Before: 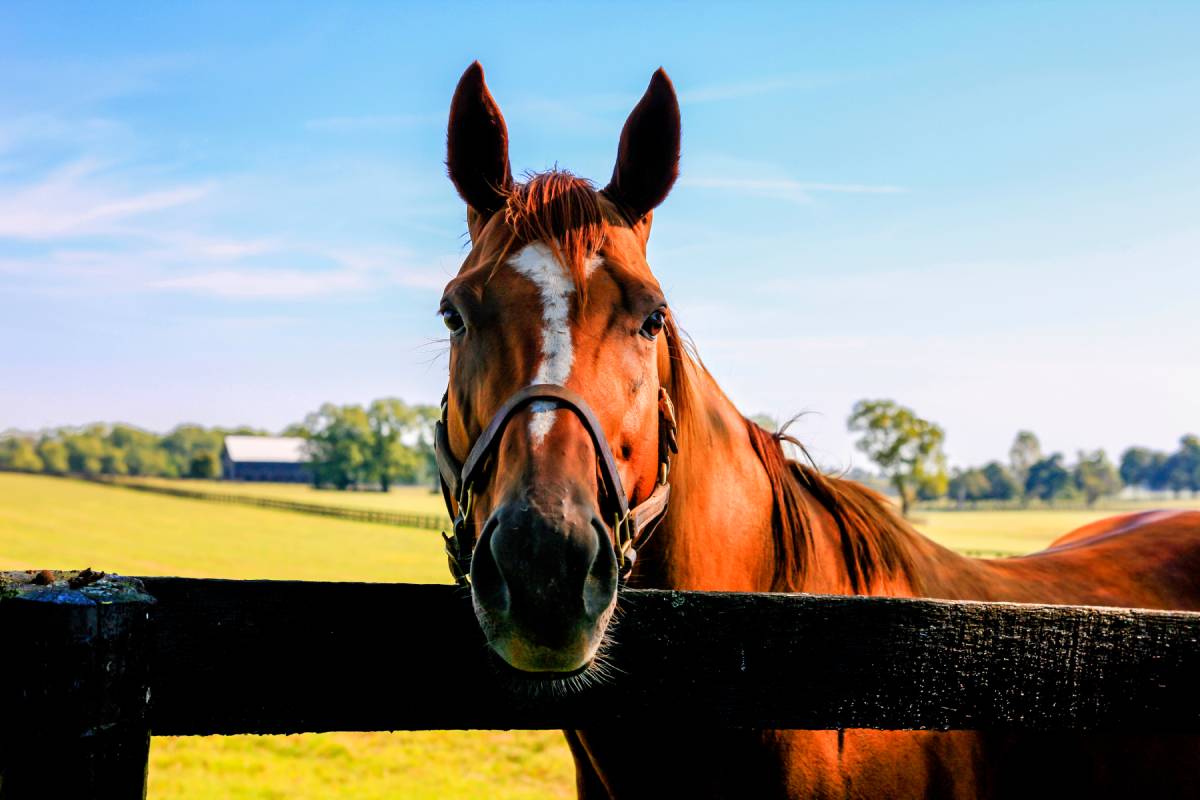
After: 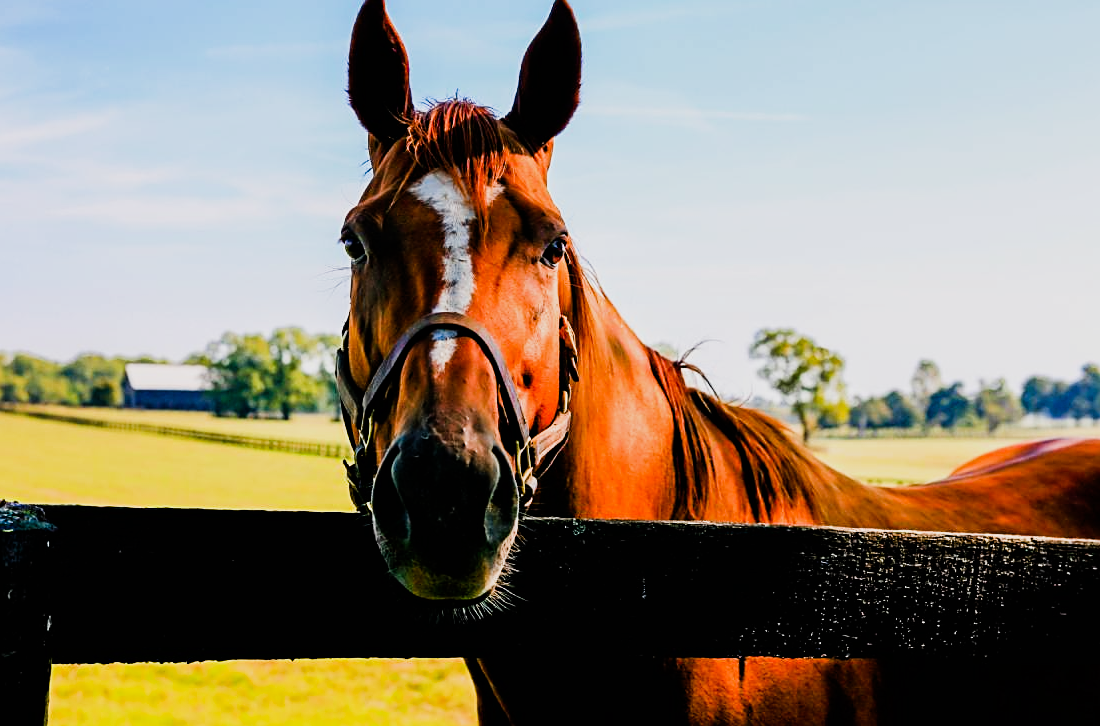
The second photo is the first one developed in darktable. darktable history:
sharpen: on, module defaults
sigmoid: contrast 1.7
crop and rotate: left 8.262%, top 9.226%
